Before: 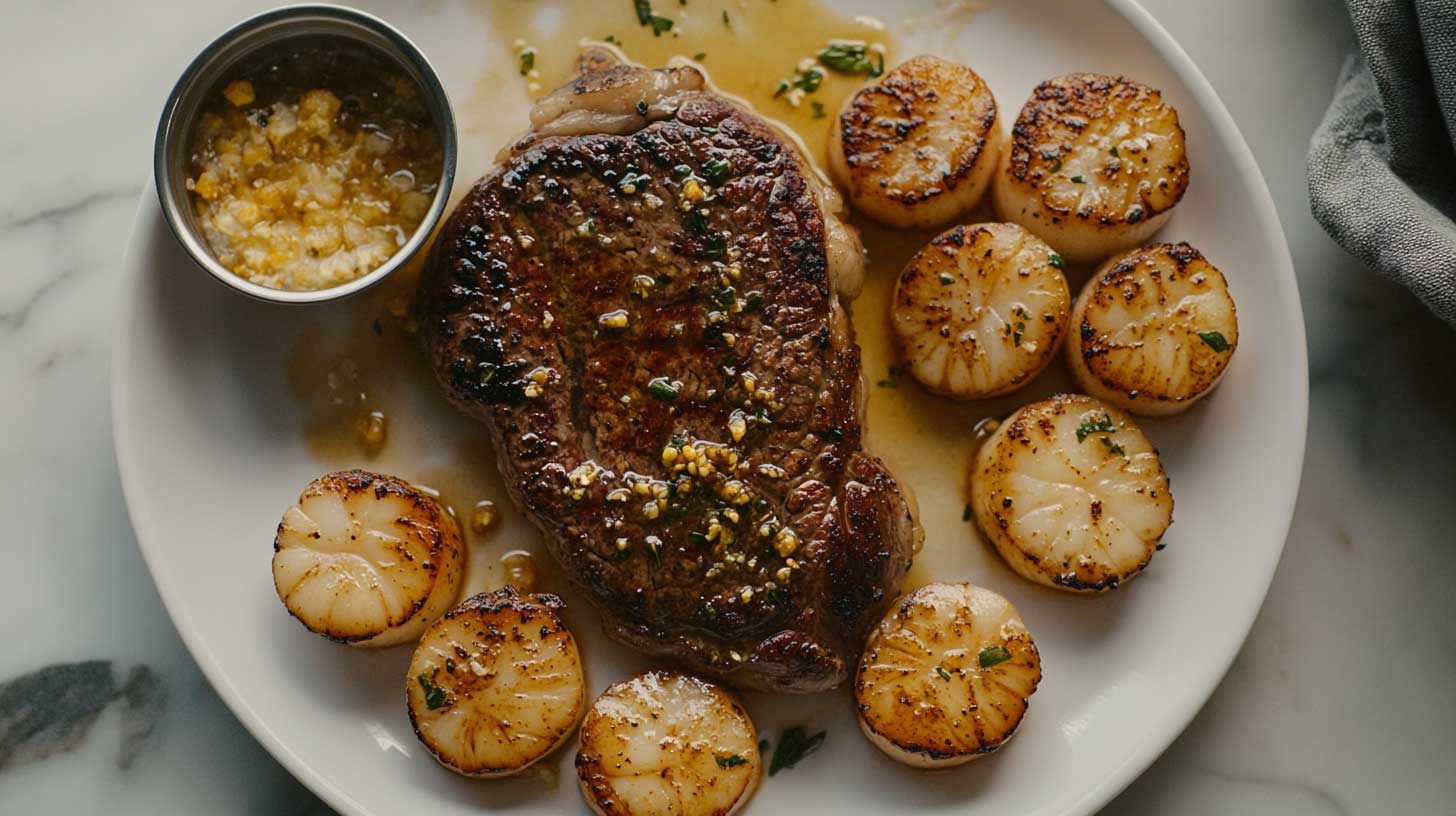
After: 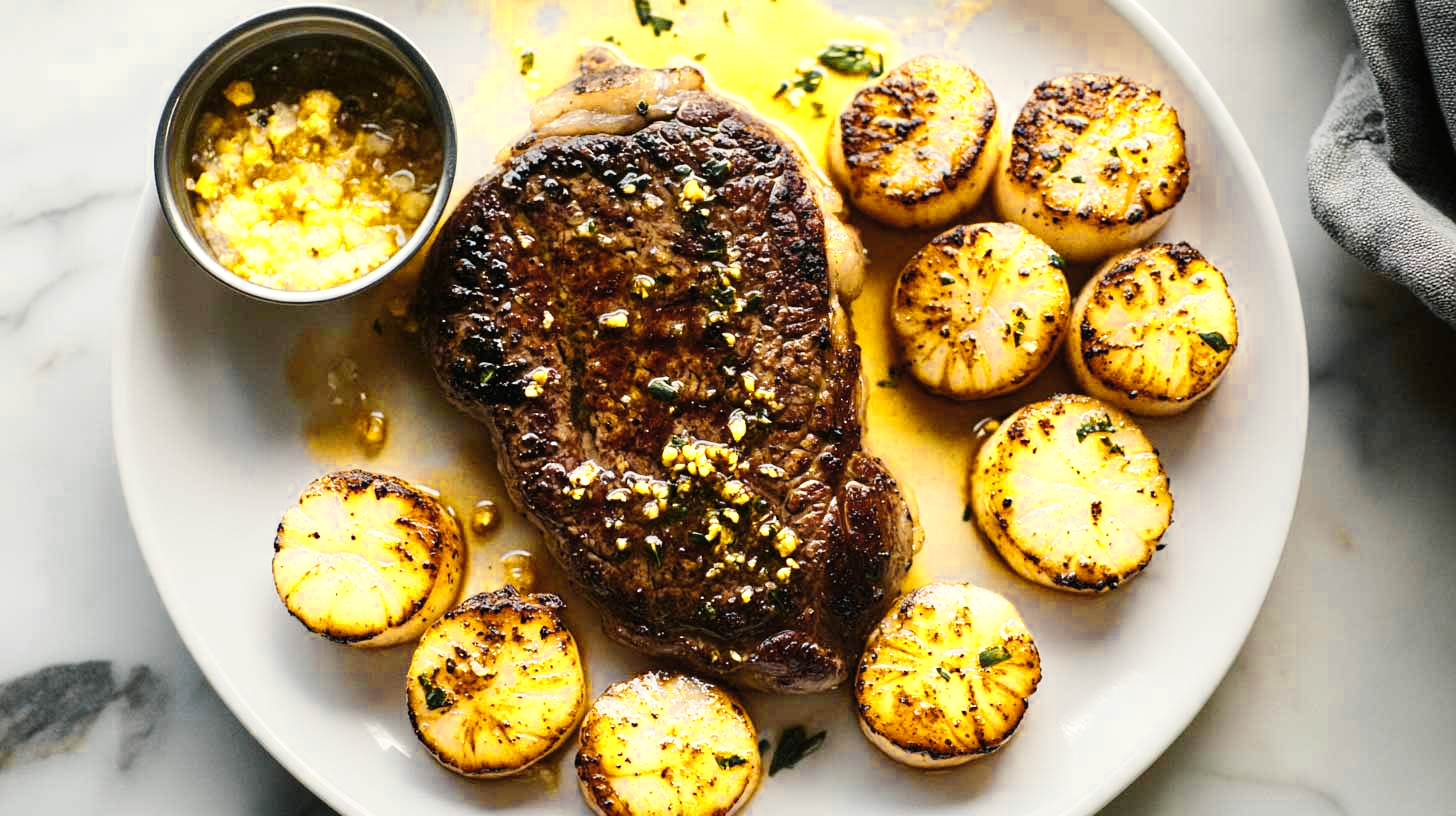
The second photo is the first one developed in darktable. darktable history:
color zones: curves: ch0 [(0.004, 0.306) (0.107, 0.448) (0.252, 0.656) (0.41, 0.398) (0.595, 0.515) (0.768, 0.628)]; ch1 [(0.07, 0.323) (0.151, 0.452) (0.252, 0.608) (0.346, 0.221) (0.463, 0.189) (0.61, 0.368) (0.735, 0.395) (0.921, 0.412)]; ch2 [(0, 0.476) (0.132, 0.512) (0.243, 0.512) (0.397, 0.48) (0.522, 0.376) (0.634, 0.536) (0.761, 0.46)]
levels: mode automatic, black 0.023%, white 99.97%, levels [0.062, 0.494, 0.925]
base curve: curves: ch0 [(0, 0) (0.008, 0.007) (0.022, 0.029) (0.048, 0.089) (0.092, 0.197) (0.191, 0.399) (0.275, 0.534) (0.357, 0.65) (0.477, 0.78) (0.542, 0.833) (0.799, 0.973) (1, 1)], preserve colors none
